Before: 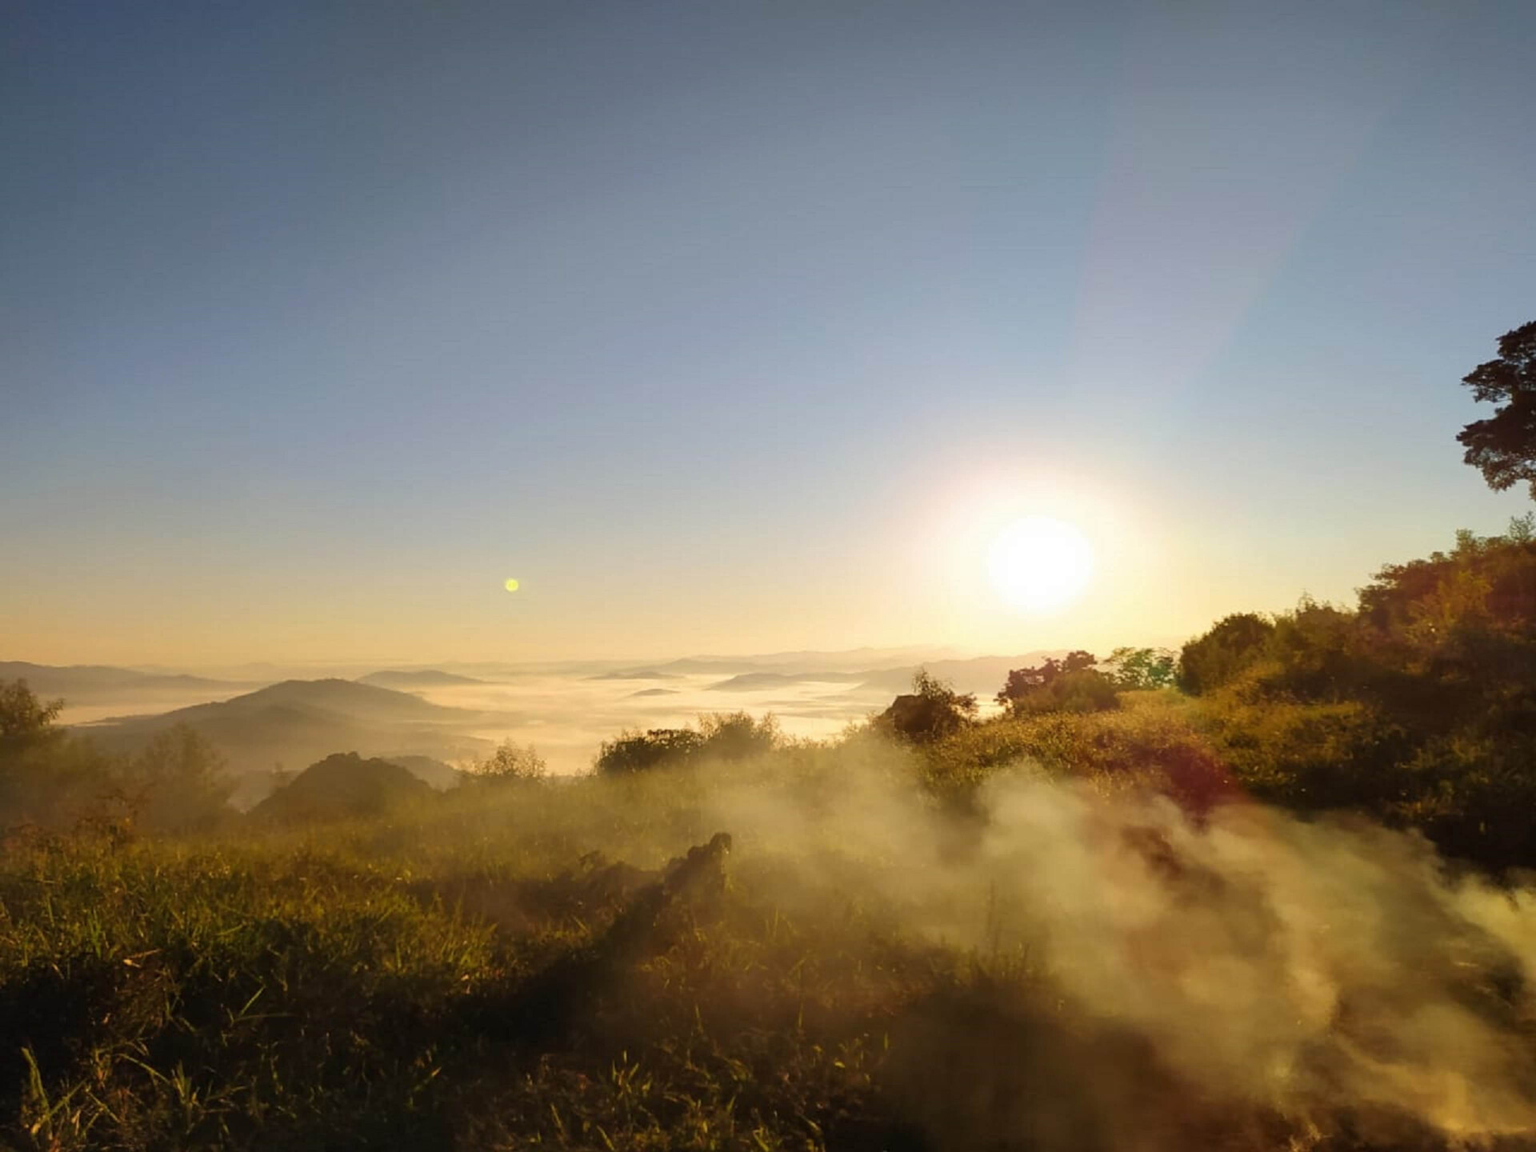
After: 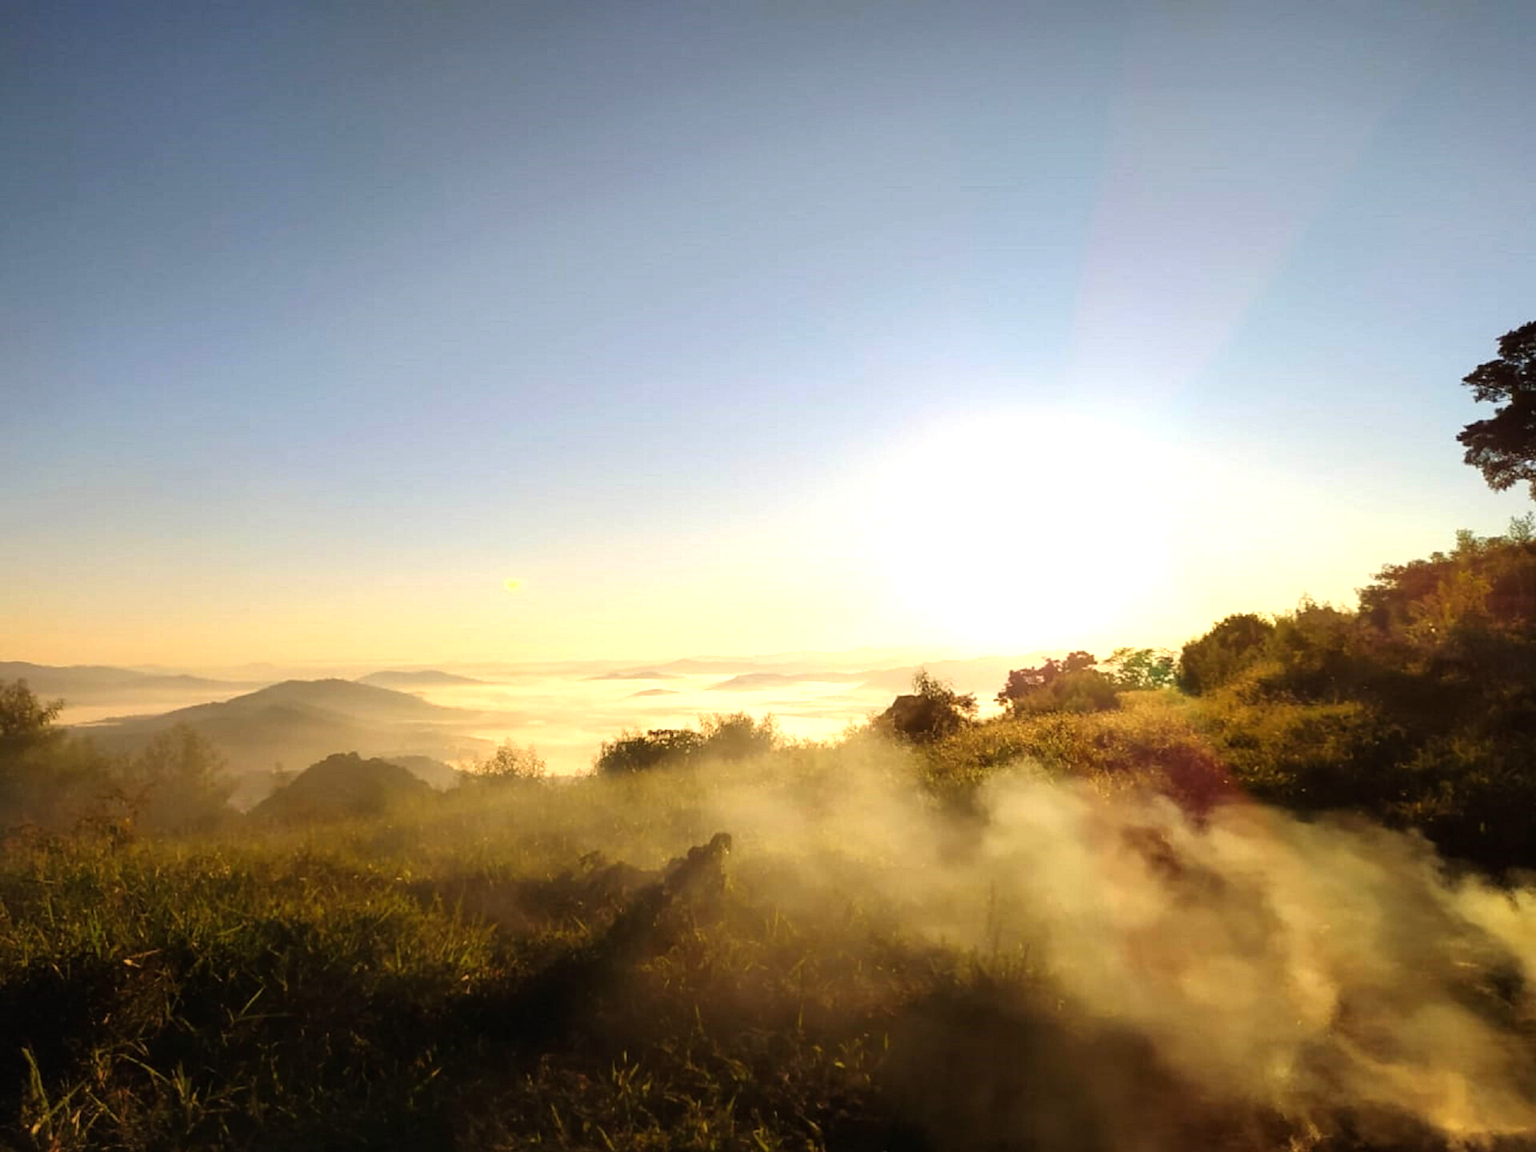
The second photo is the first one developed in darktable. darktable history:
tone equalizer: -8 EV -0.773 EV, -7 EV -0.729 EV, -6 EV -0.61 EV, -5 EV -0.395 EV, -3 EV 0.377 EV, -2 EV 0.6 EV, -1 EV 0.684 EV, +0 EV 0.739 EV, mask exposure compensation -0.514 EV
exposure: compensate highlight preservation false
